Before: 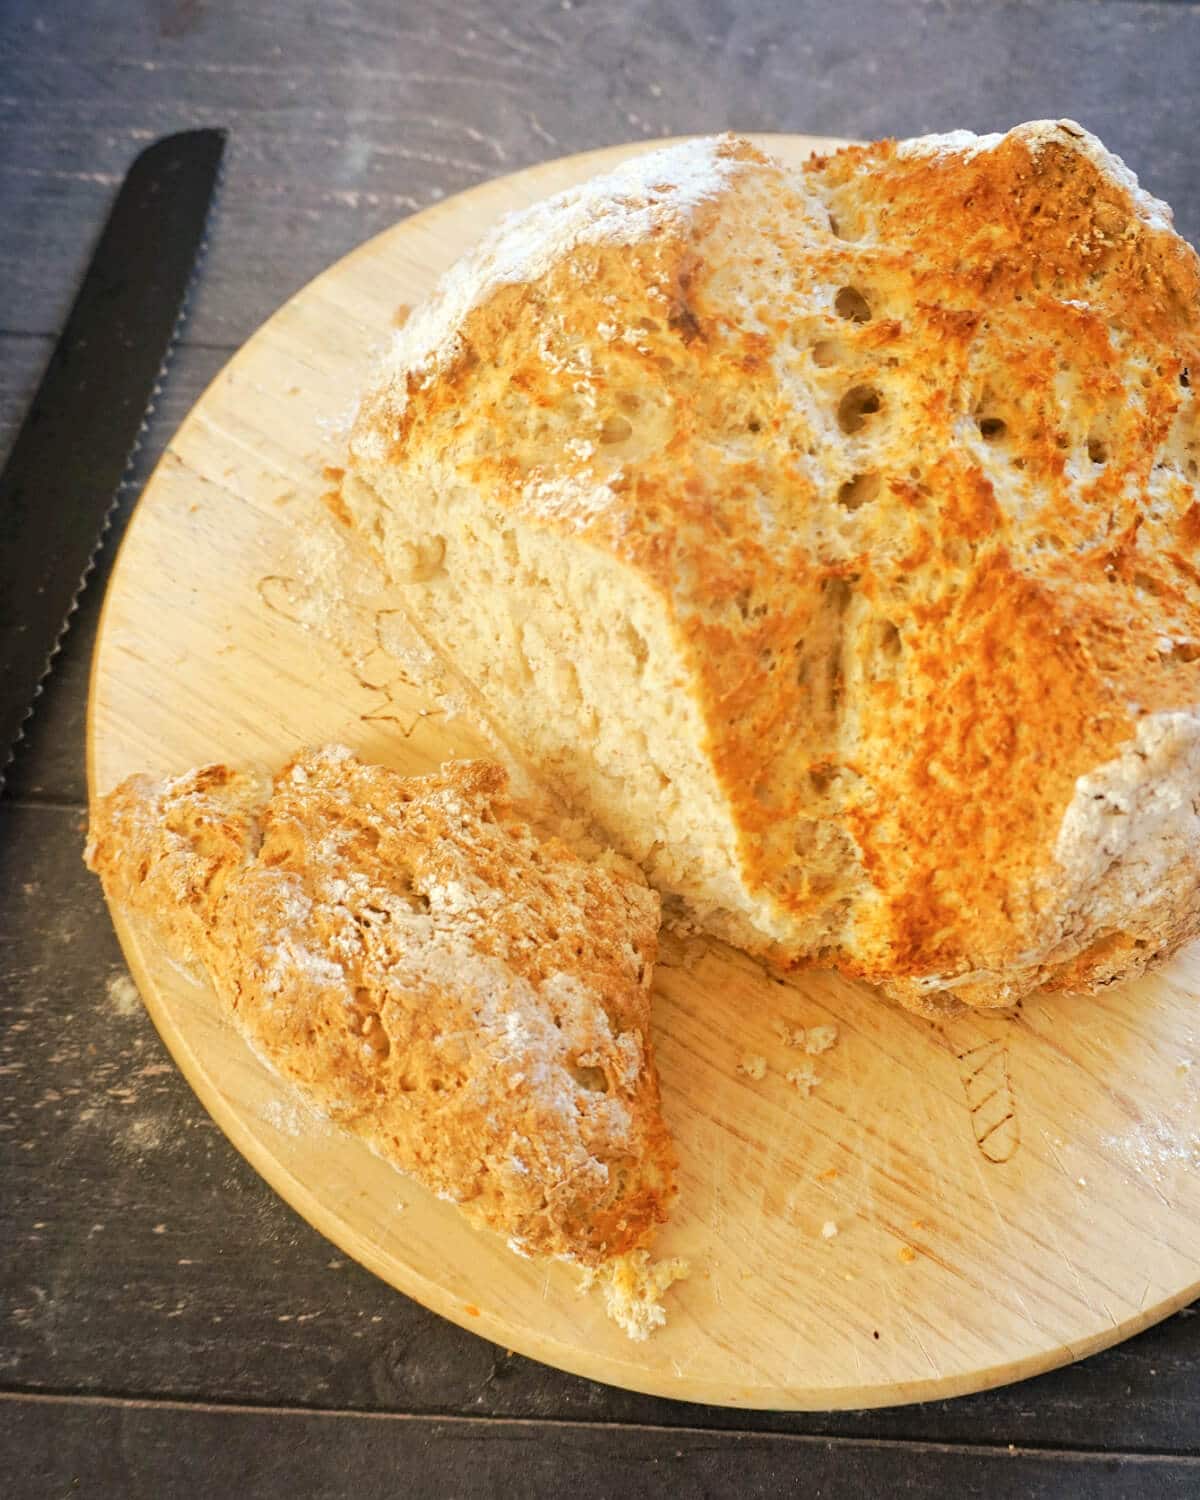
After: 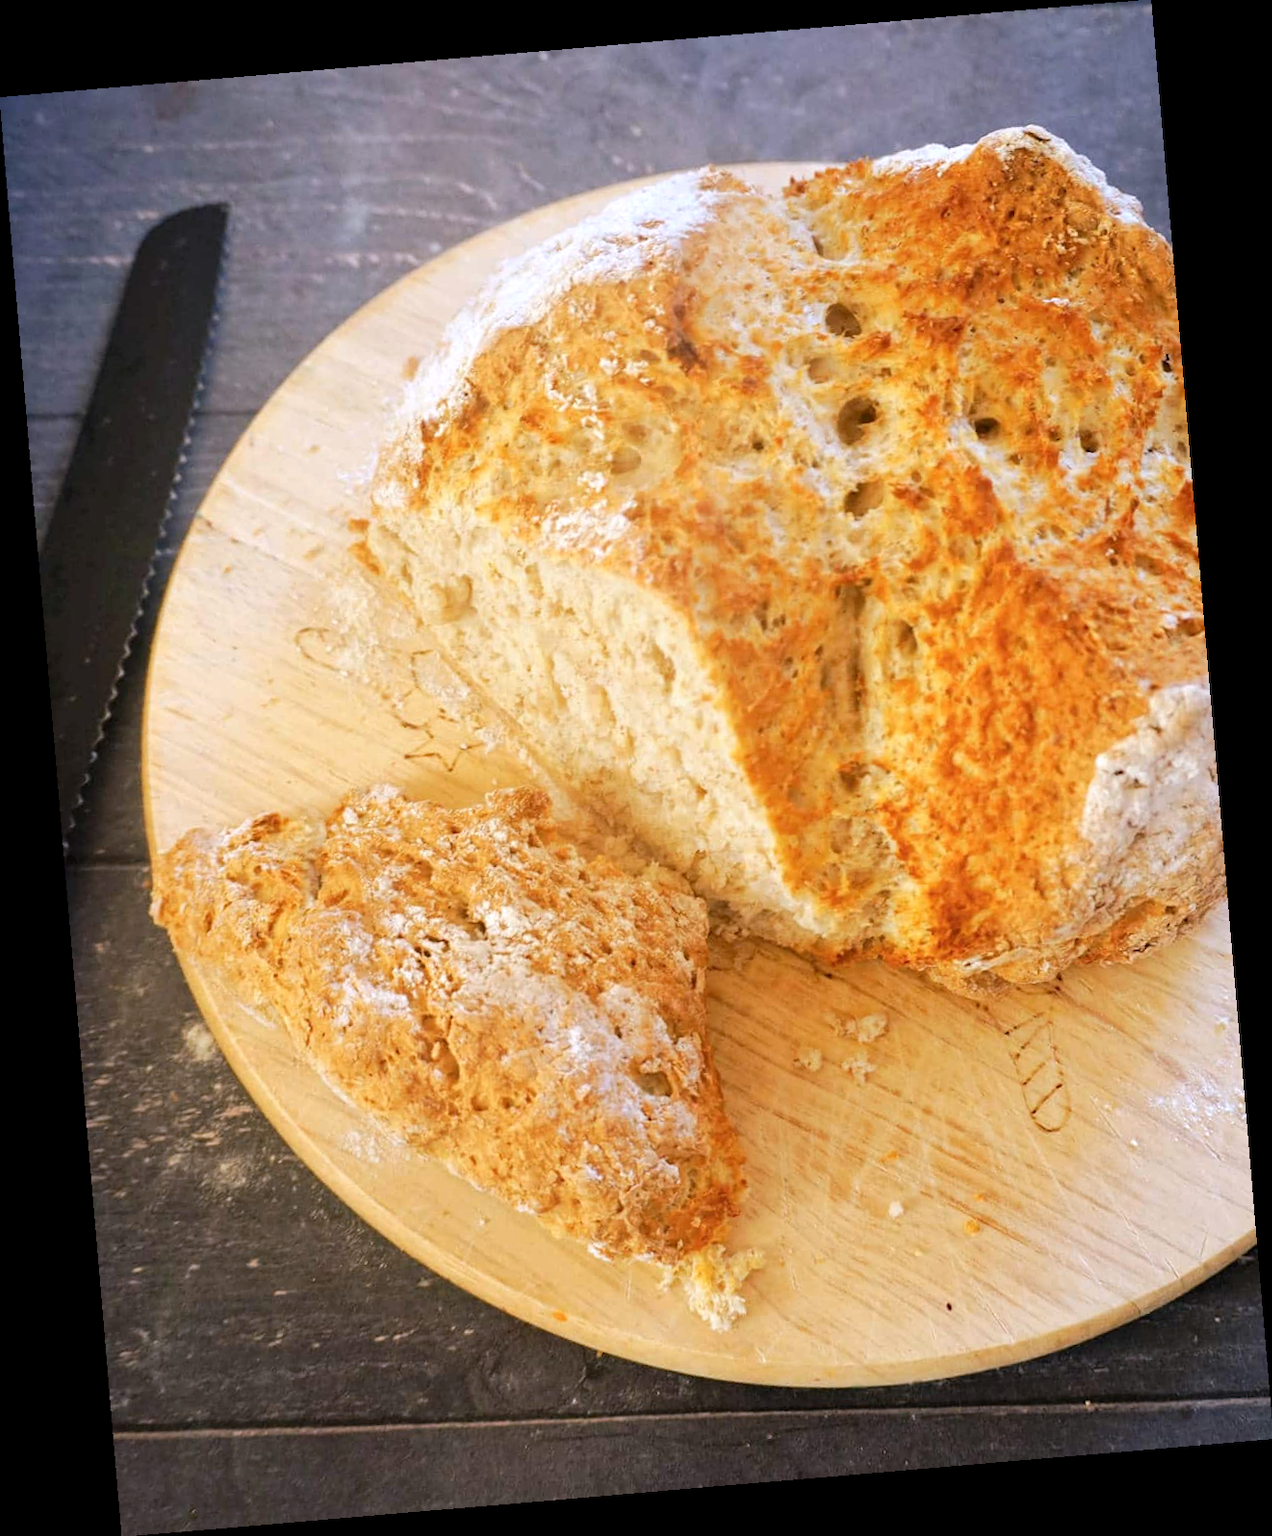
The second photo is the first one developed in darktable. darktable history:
rotate and perspective: rotation -4.86°, automatic cropping off
white balance: red 1.004, blue 1.096
